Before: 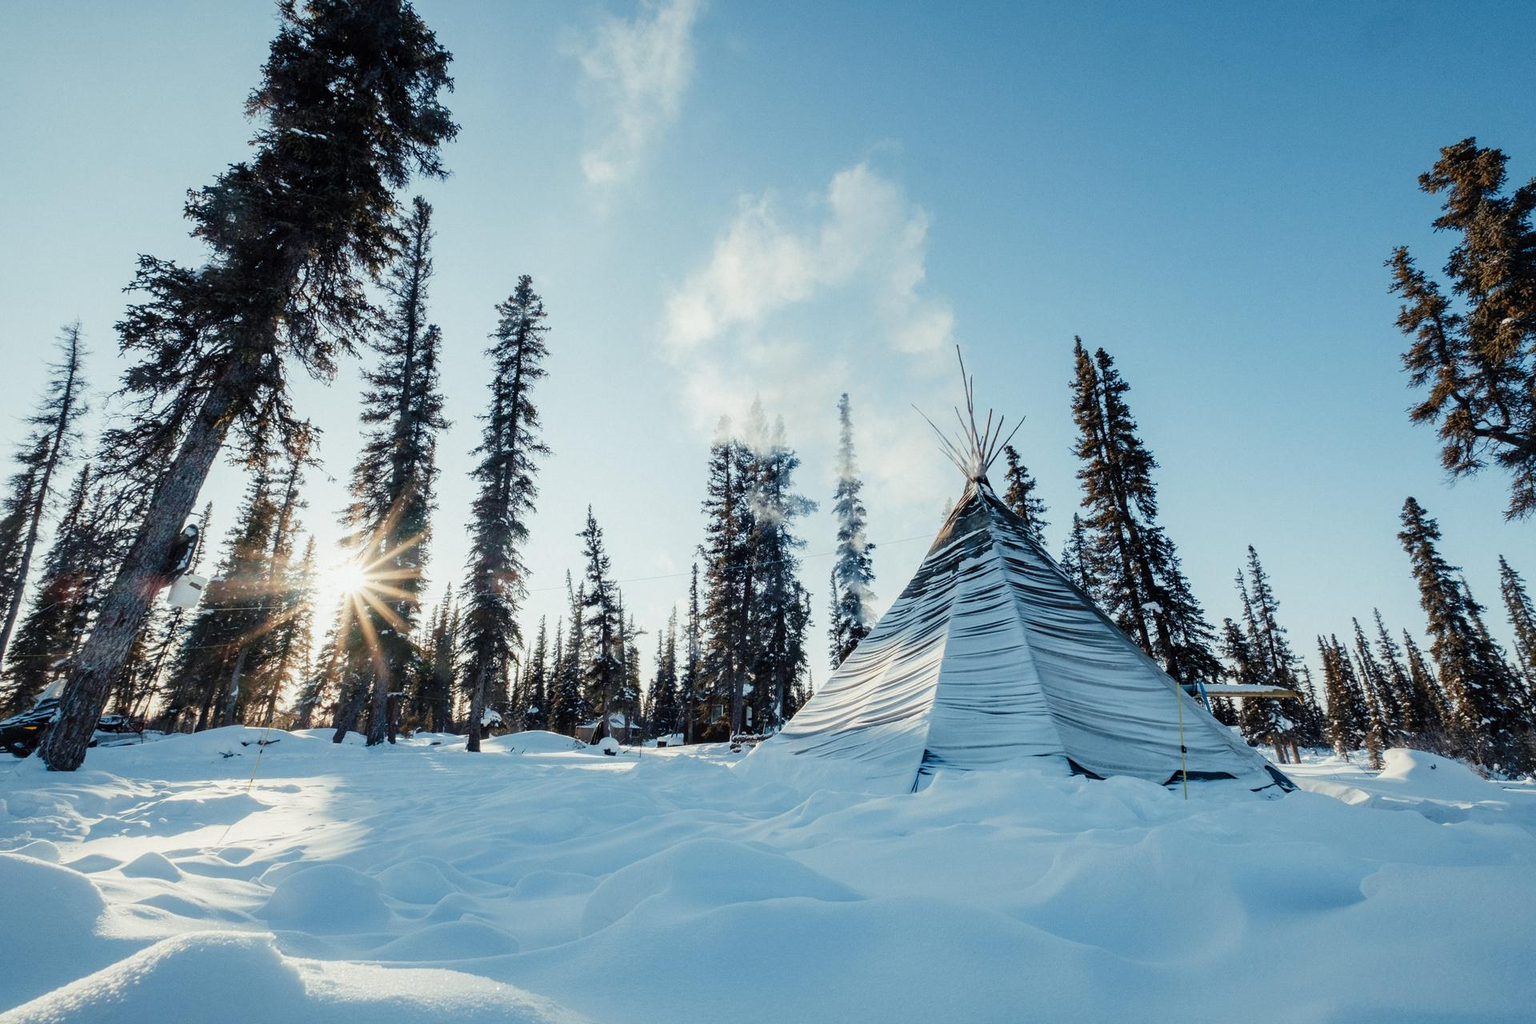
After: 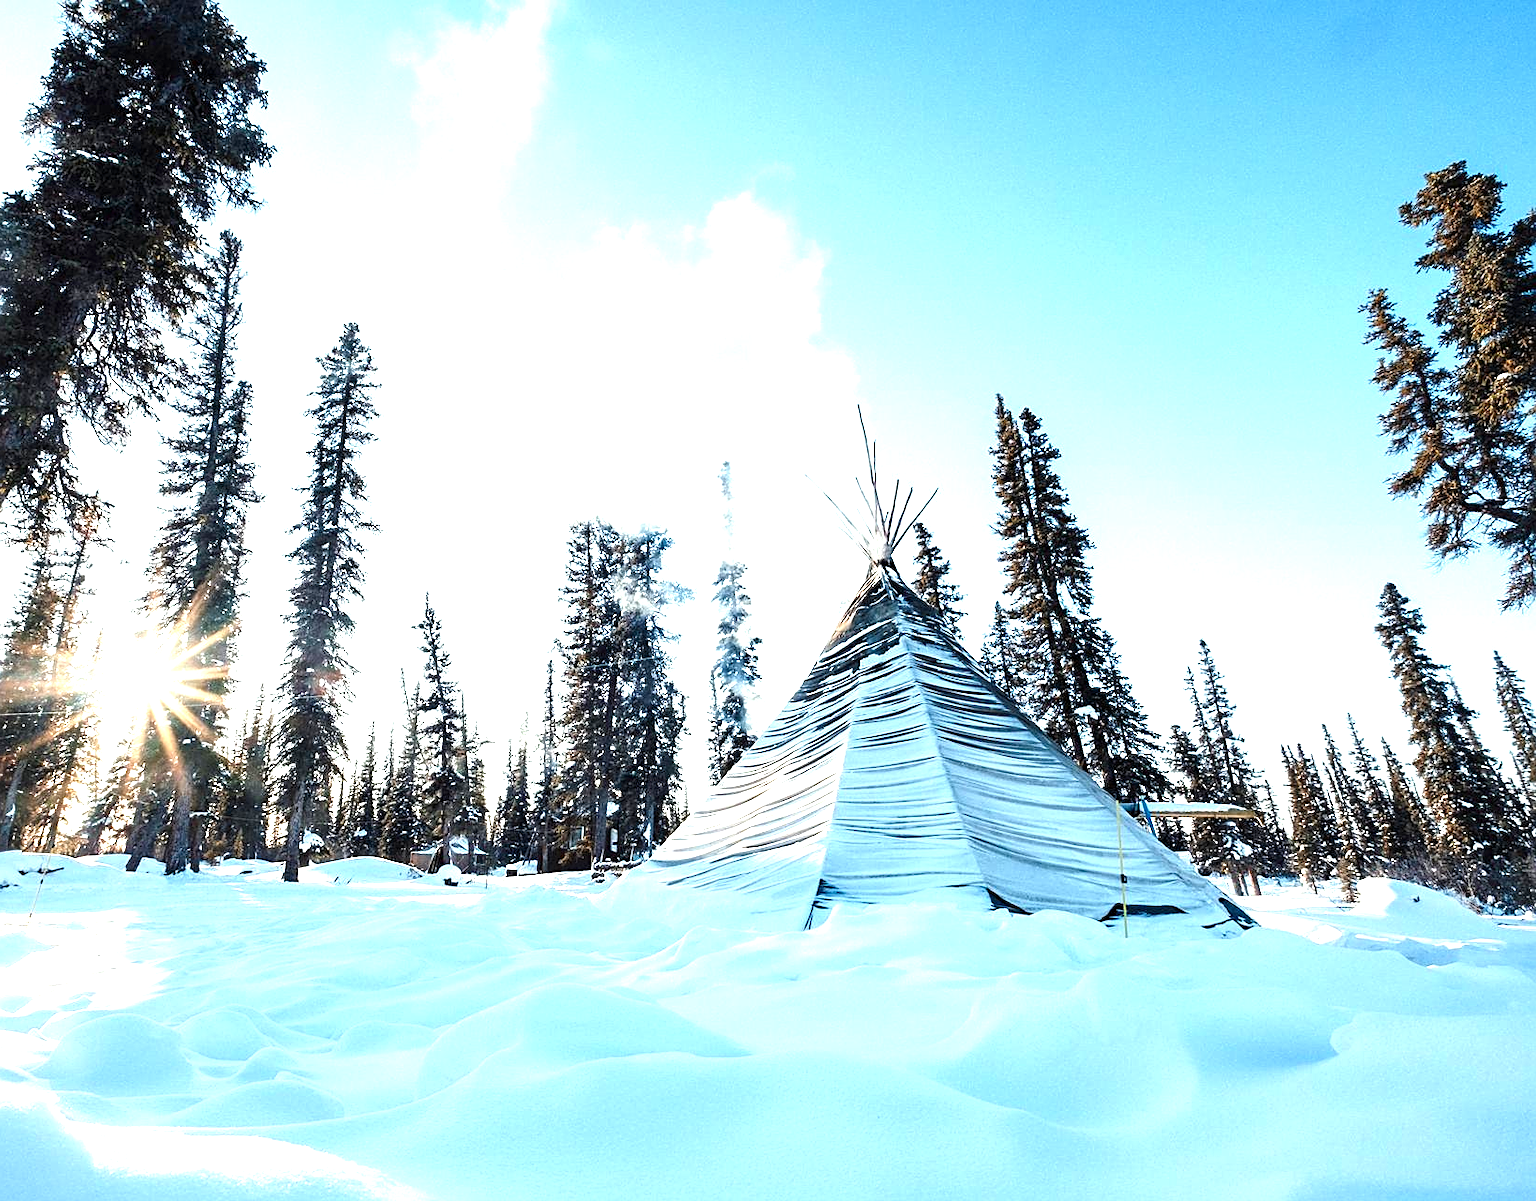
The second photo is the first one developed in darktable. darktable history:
exposure: exposure 0.916 EV, compensate highlight preservation false
sharpen: amount 0.497
levels: black 0.098%, levels [0, 0.43, 0.859]
crop and rotate: left 14.726%
